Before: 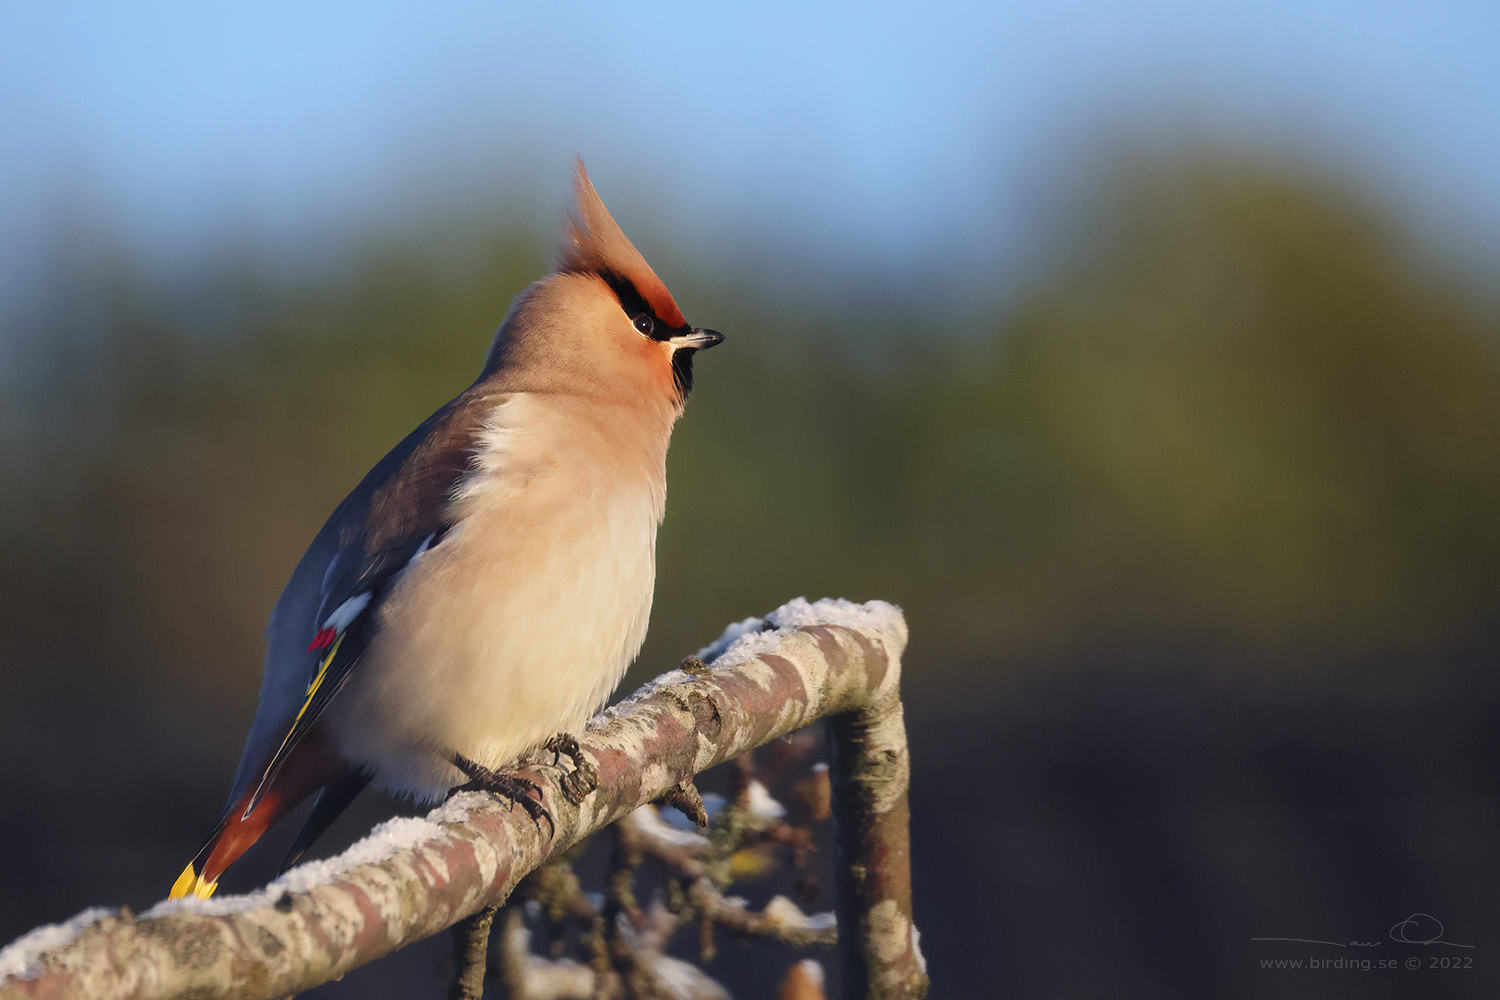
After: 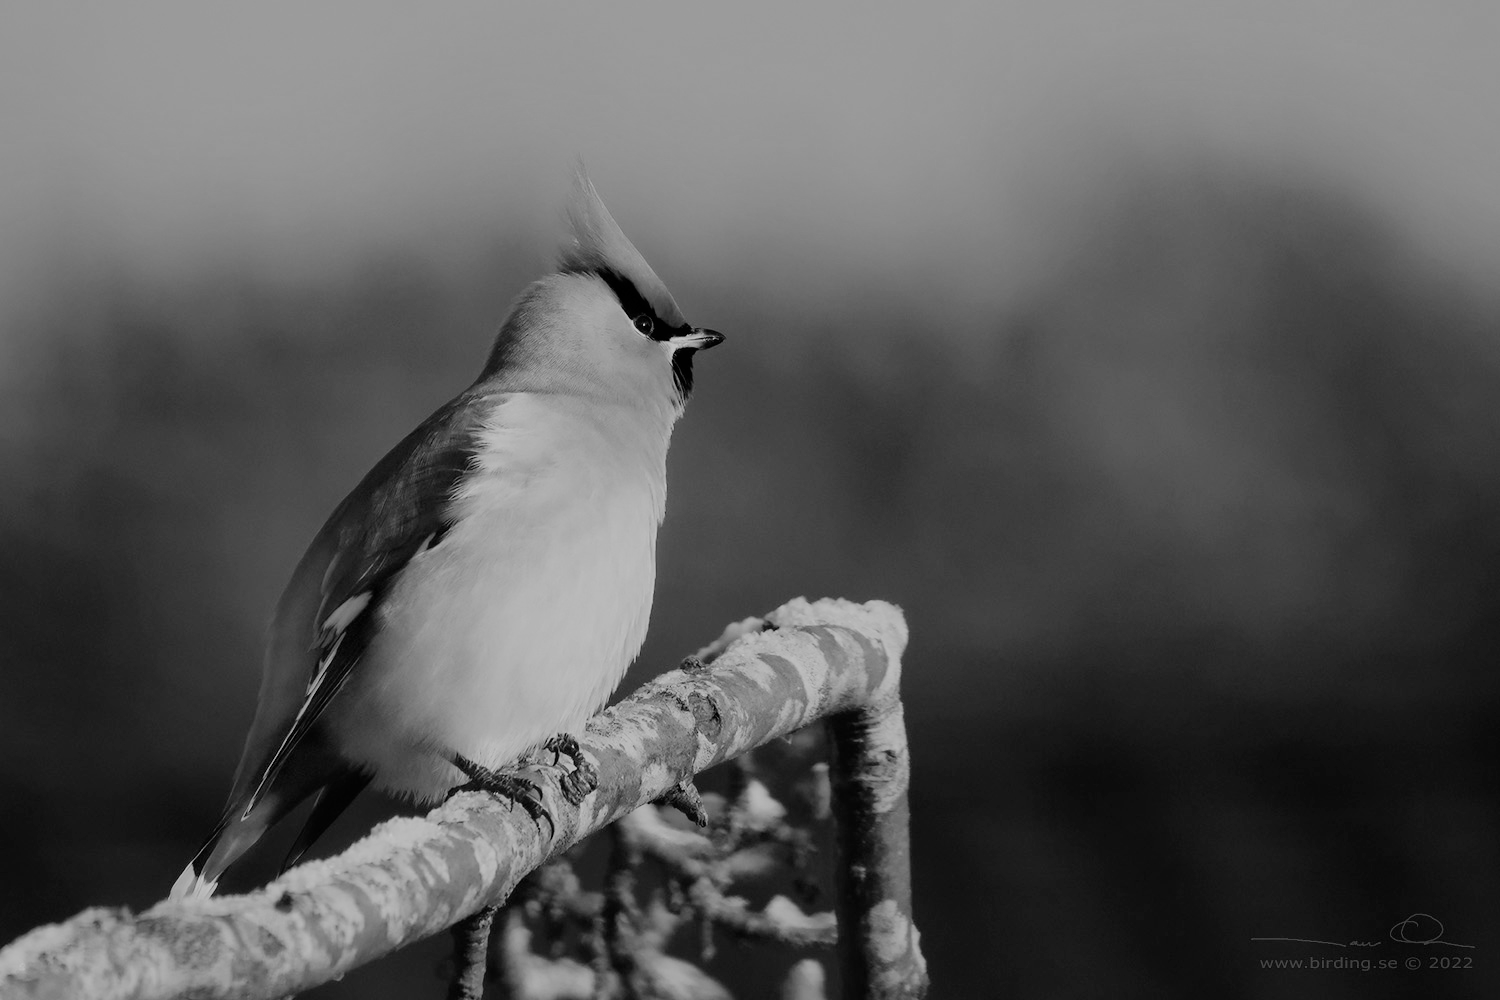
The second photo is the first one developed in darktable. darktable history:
white balance: red 1.042, blue 1.17
color correction: highlights a* 12.23, highlights b* 5.41
monochrome: a 16.01, b -2.65, highlights 0.52
filmic rgb: black relative exposure -6.15 EV, white relative exposure 6.96 EV, hardness 2.23, color science v6 (2022)
